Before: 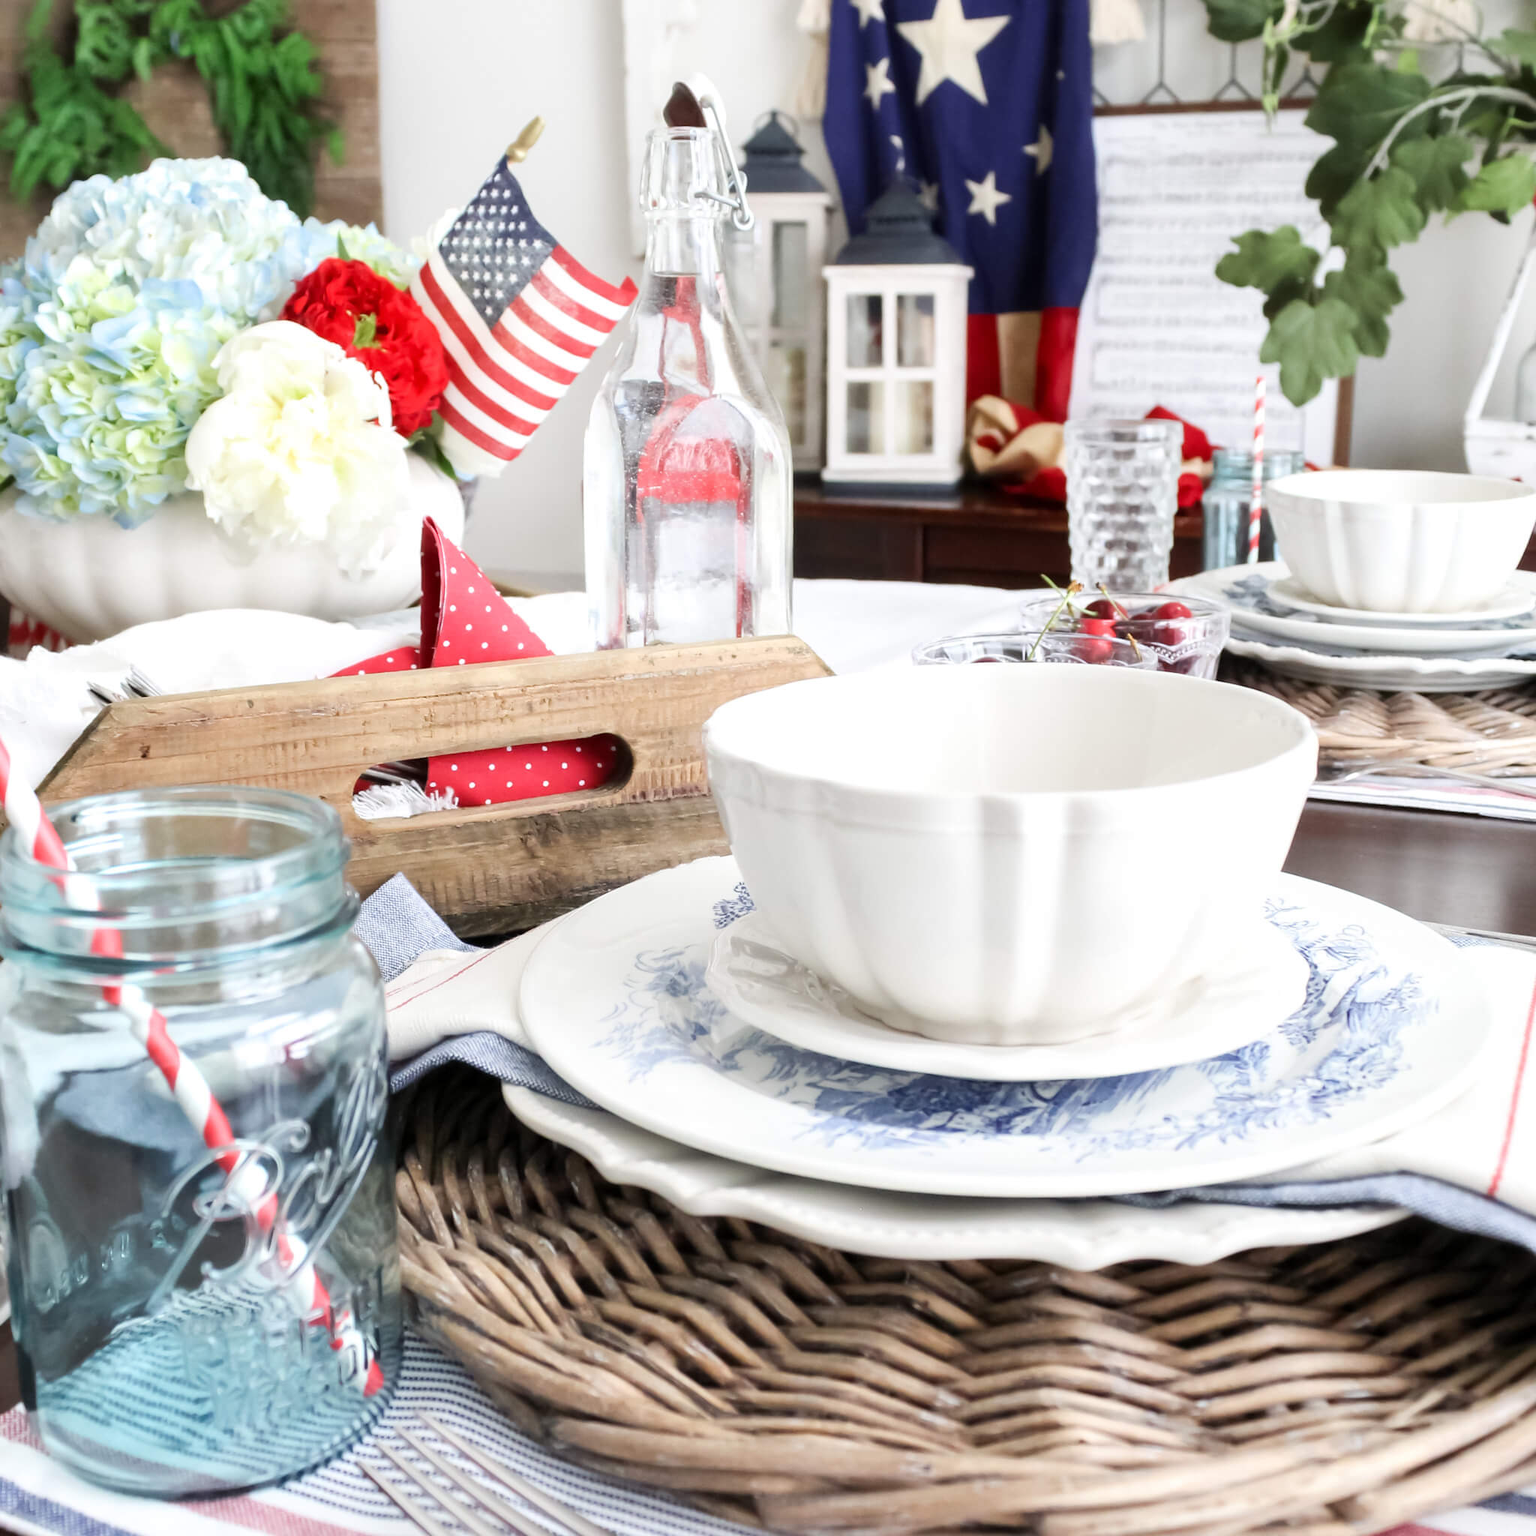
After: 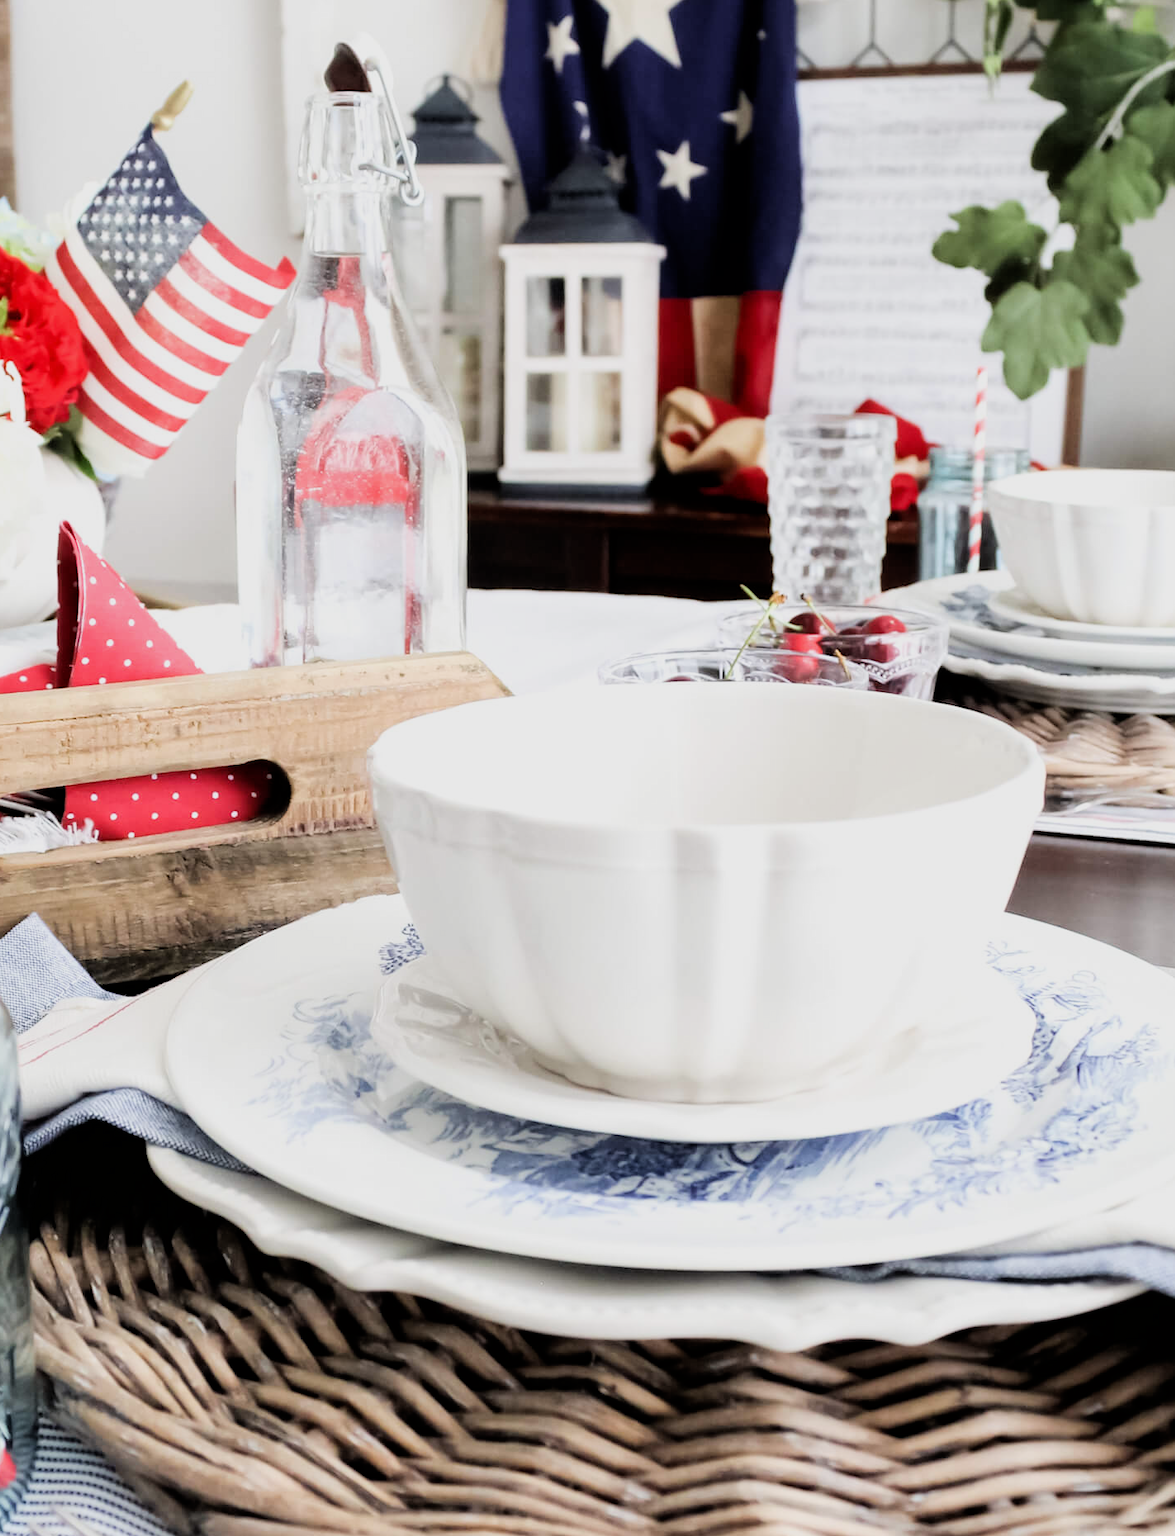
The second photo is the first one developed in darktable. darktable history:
filmic rgb: black relative exposure -5 EV, white relative exposure 3.5 EV, hardness 3.19, contrast 1.2, highlights saturation mix -30%
crop and rotate: left 24.034%, top 2.838%, right 6.406%, bottom 6.299%
